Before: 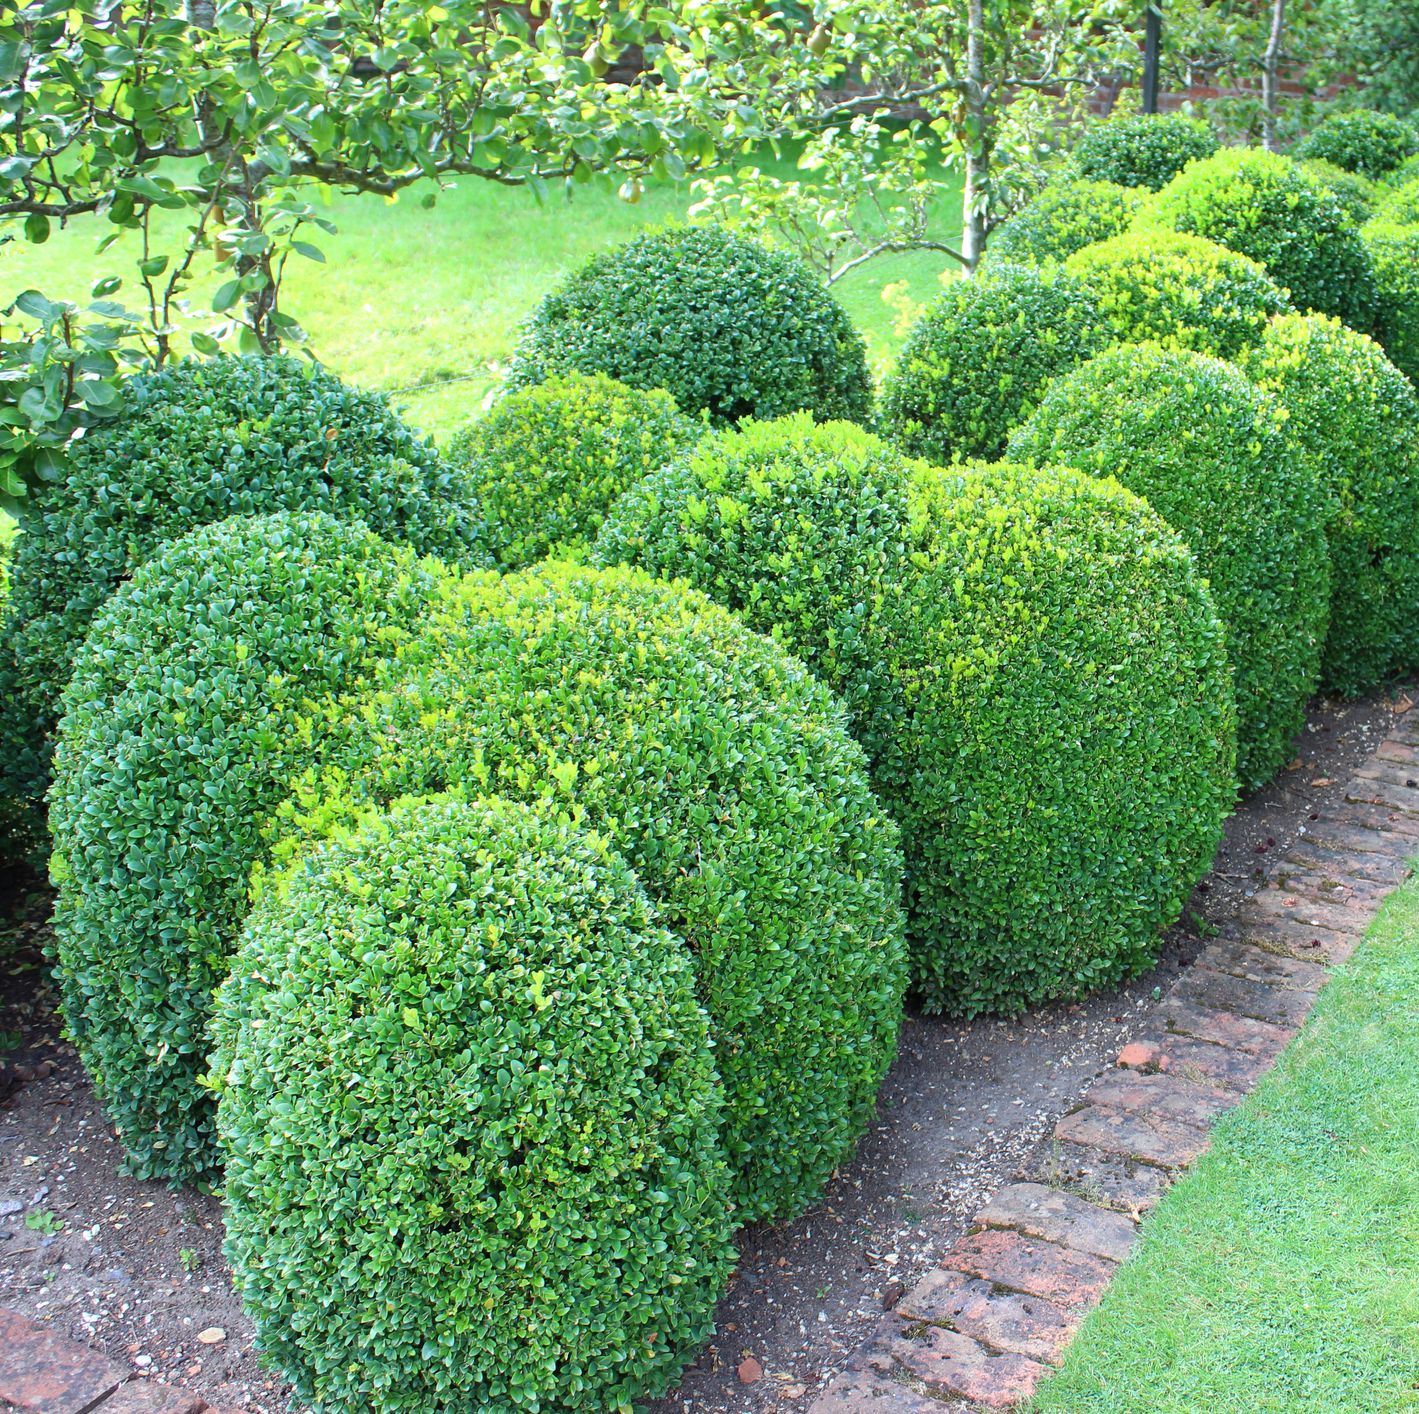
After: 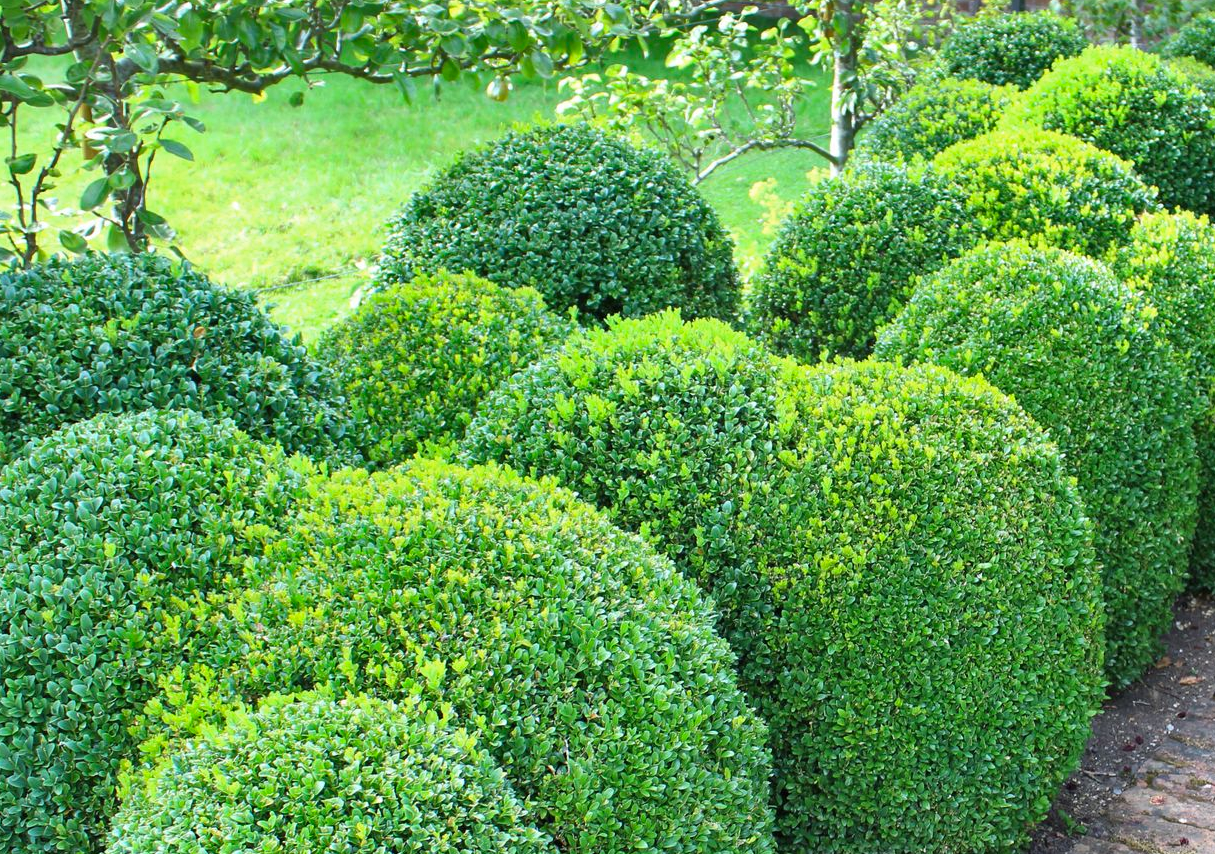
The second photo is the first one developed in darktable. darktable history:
vibrance: on, module defaults
crop and rotate: left 9.345%, top 7.22%, right 4.982%, bottom 32.331%
shadows and highlights: soften with gaussian
